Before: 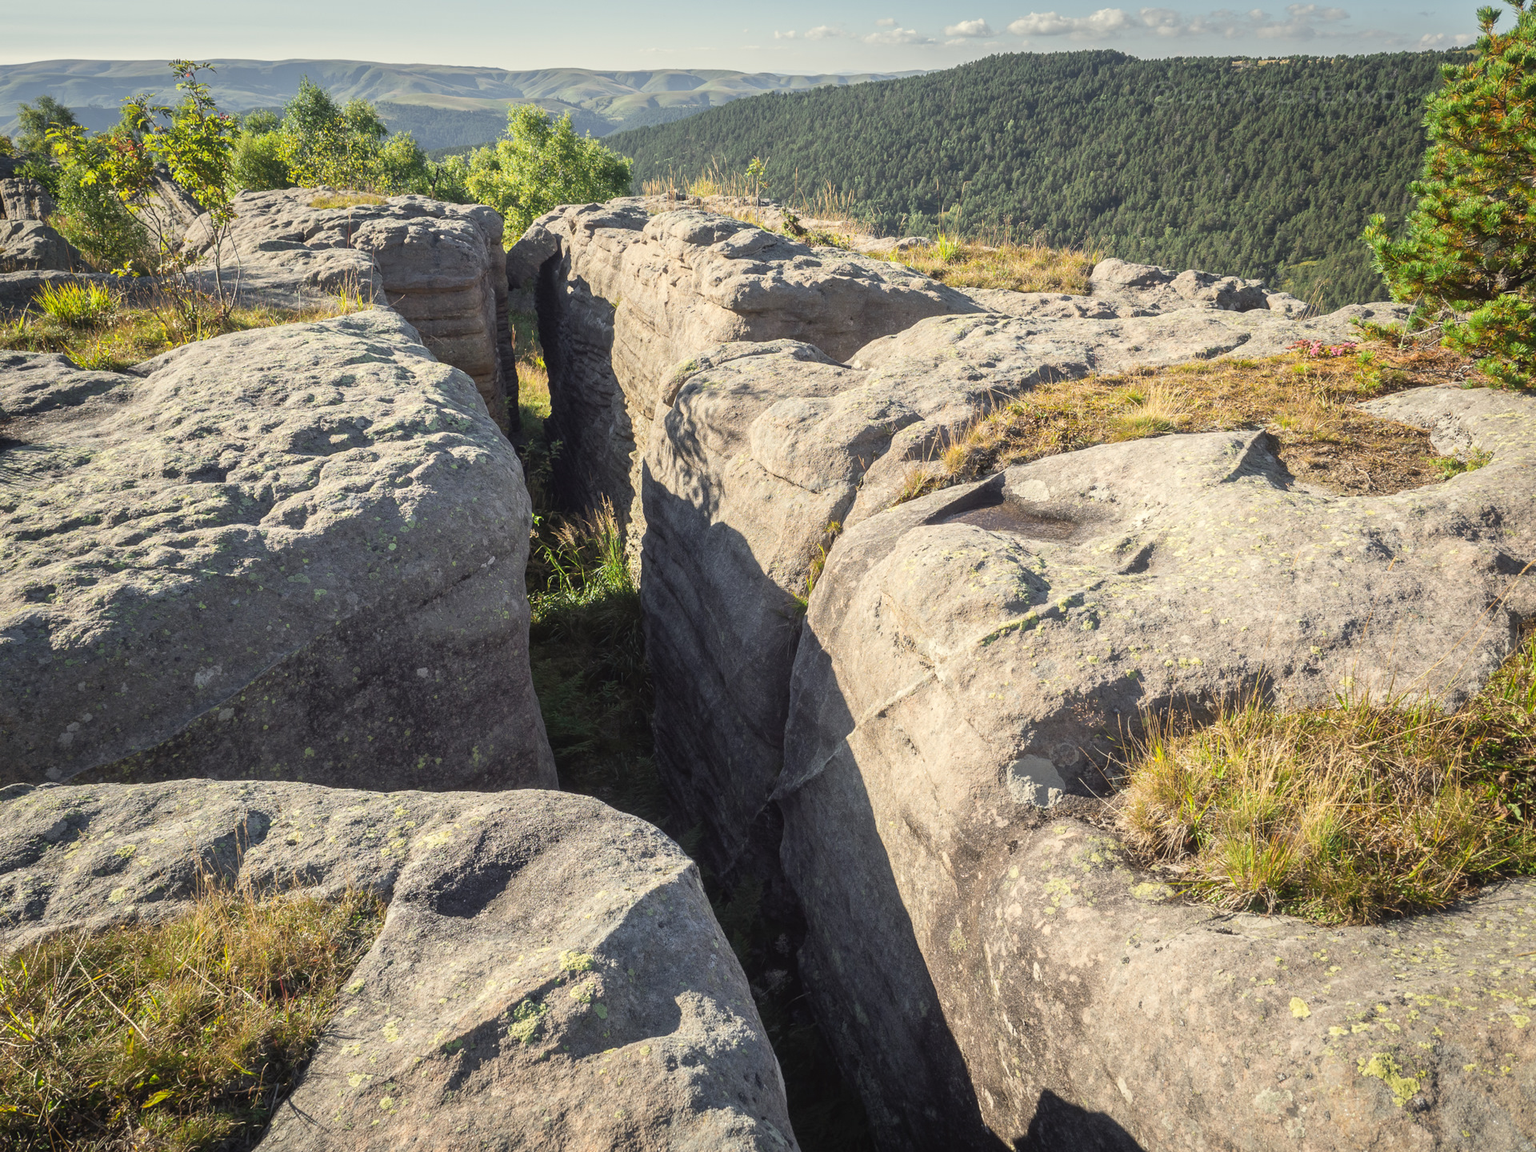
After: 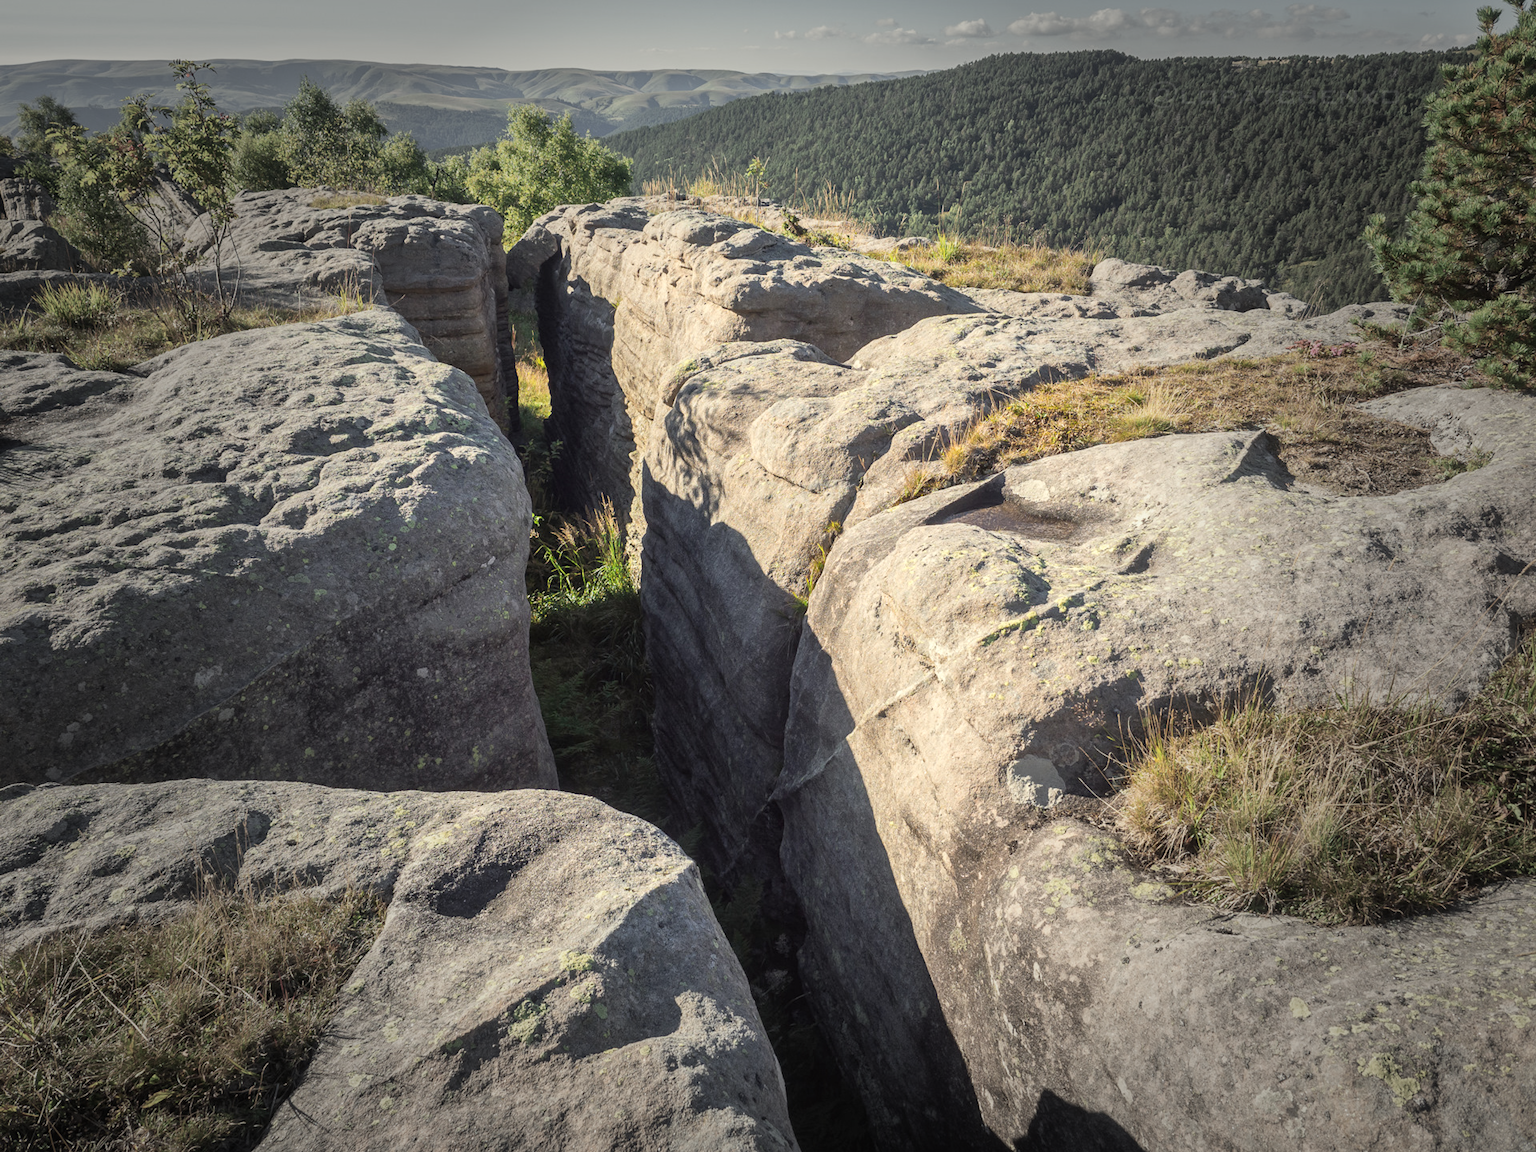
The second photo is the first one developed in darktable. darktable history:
local contrast: mode bilateral grid, contrast 20, coarseness 50, detail 119%, midtone range 0.2
vignetting: fall-off start 40.13%, fall-off radius 40.81%
